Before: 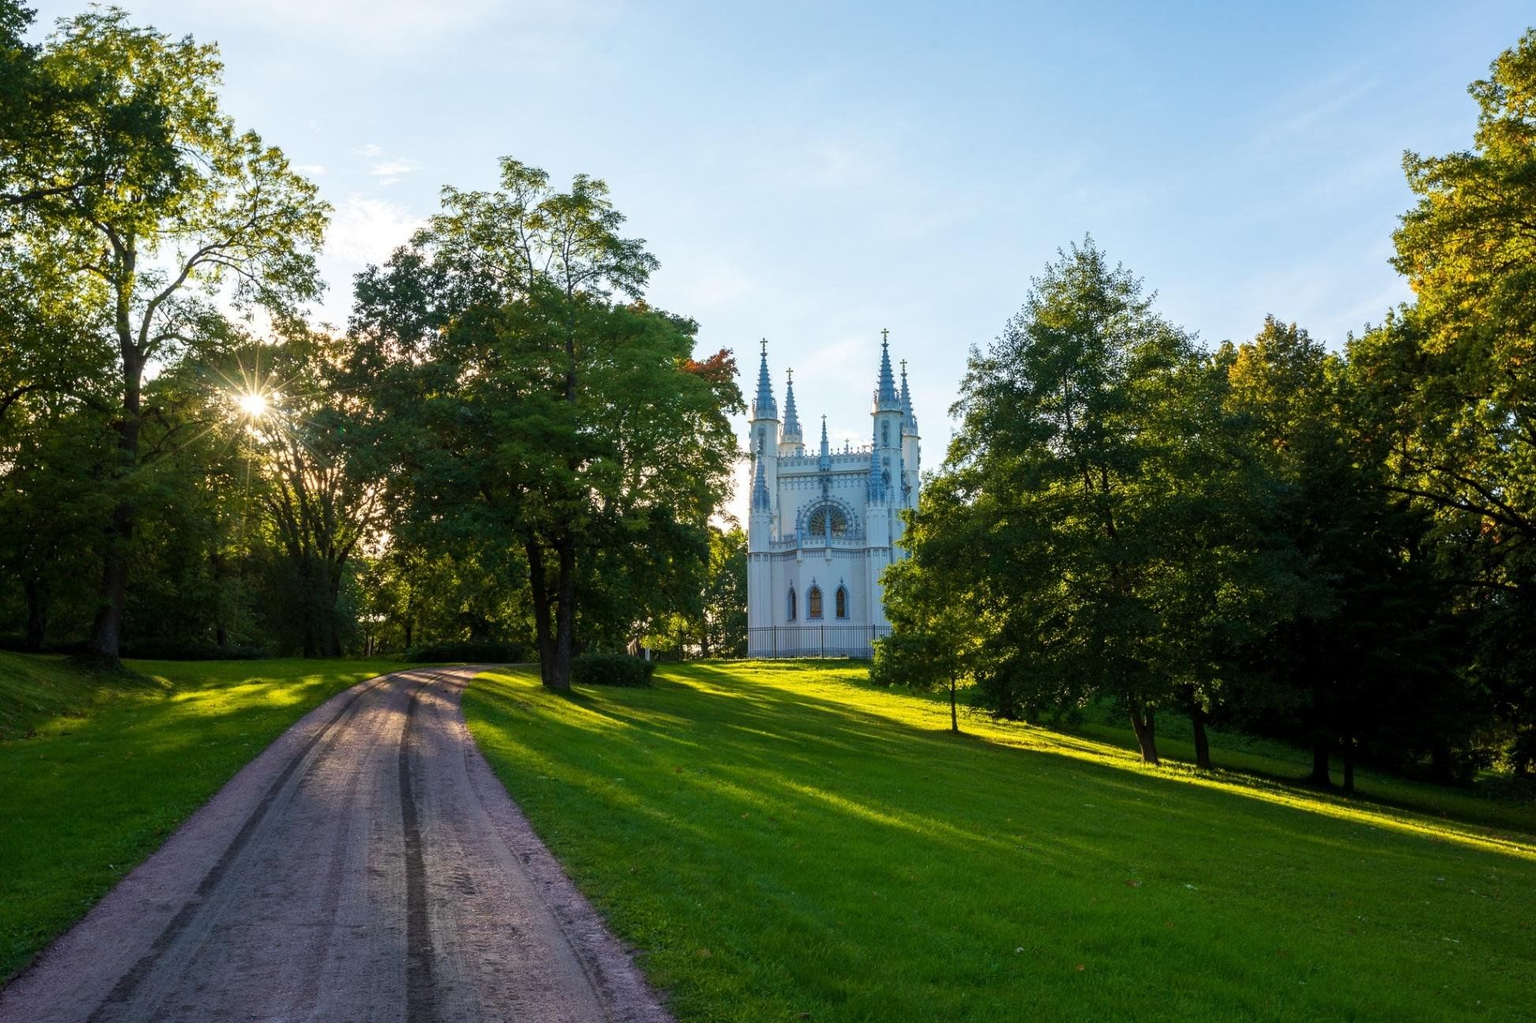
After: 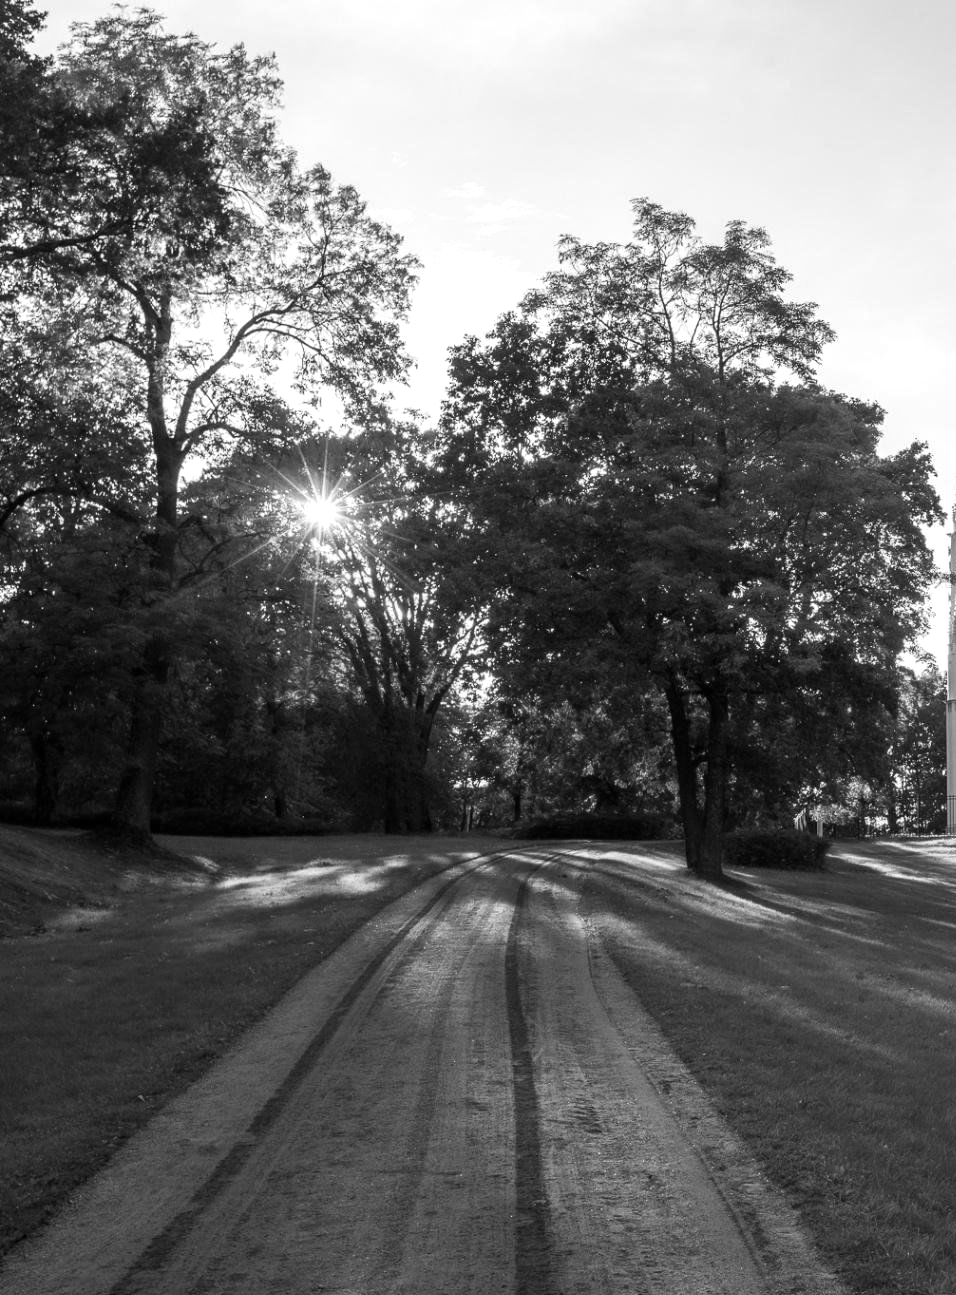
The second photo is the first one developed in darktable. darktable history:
crop and rotate: left 0%, top 0%, right 50.845%
color balance rgb: linear chroma grading › shadows 32%, linear chroma grading › global chroma -2%, linear chroma grading › mid-tones 4%, perceptual saturation grading › global saturation -2%, perceptual saturation grading › highlights -8%, perceptual saturation grading › mid-tones 8%, perceptual saturation grading › shadows 4%, perceptual brilliance grading › highlights 8%, perceptual brilliance grading › mid-tones 4%, perceptual brilliance grading › shadows 2%, global vibrance 16%, saturation formula JzAzBz (2021)
monochrome: size 1
